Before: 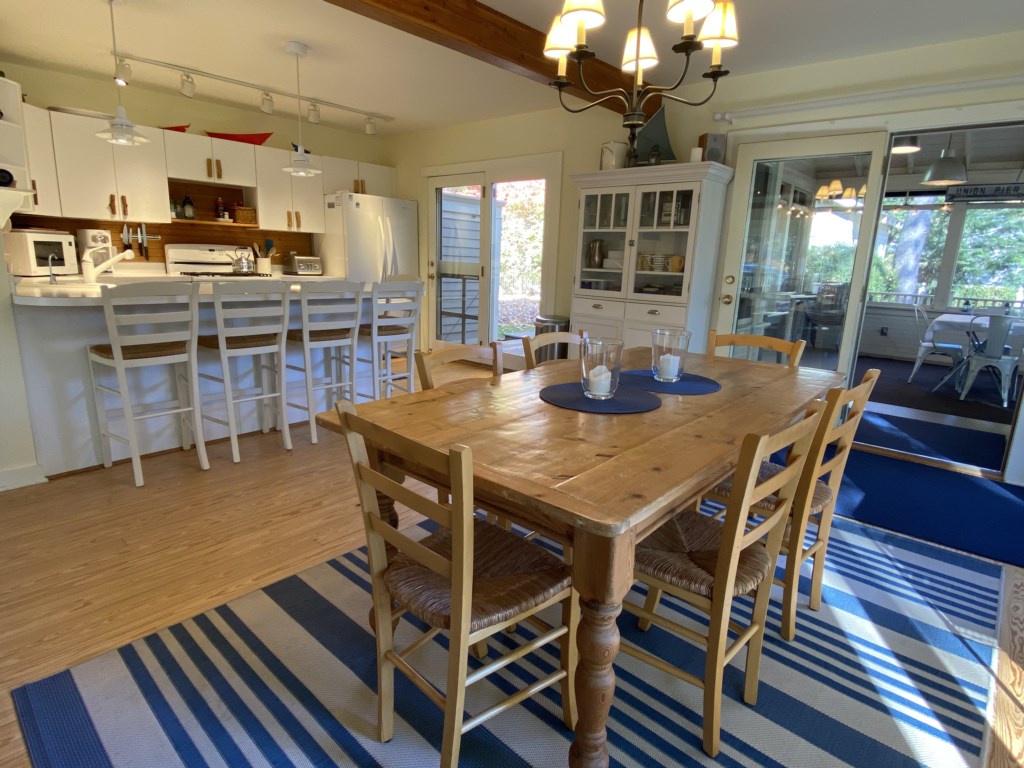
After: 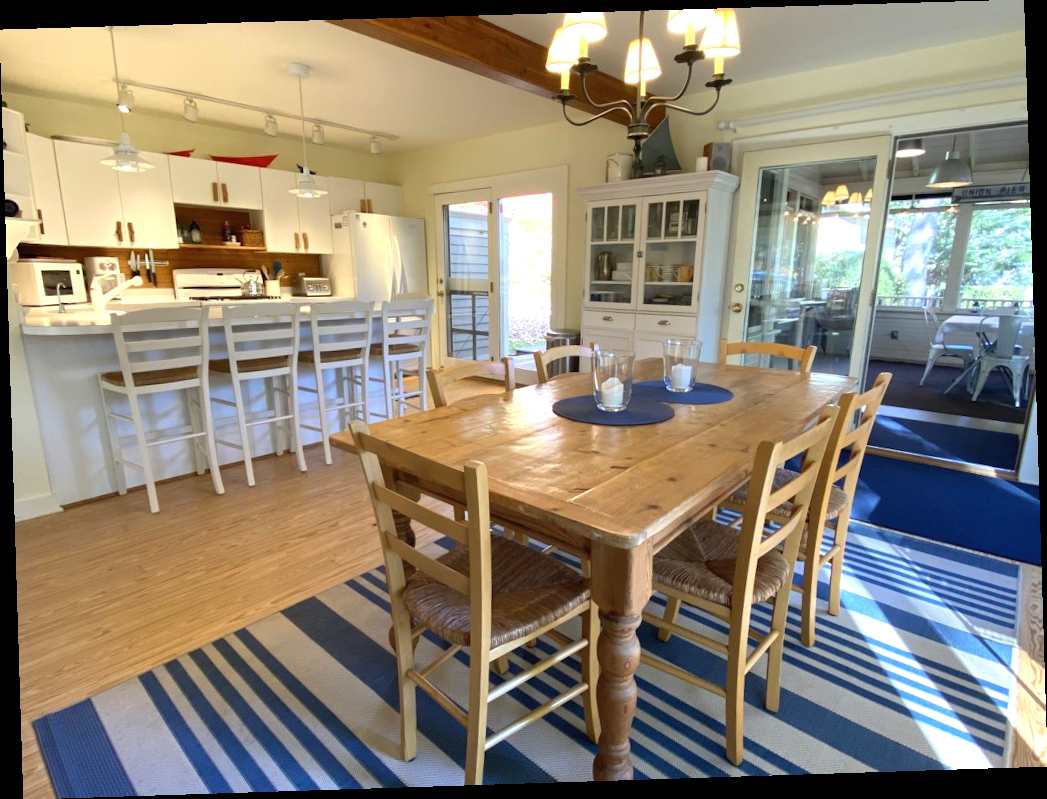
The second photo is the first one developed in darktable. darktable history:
rotate and perspective: rotation -1.77°, lens shift (horizontal) 0.004, automatic cropping off
exposure: black level correction 0, exposure 0.7 EV, compensate exposure bias true, compensate highlight preservation false
